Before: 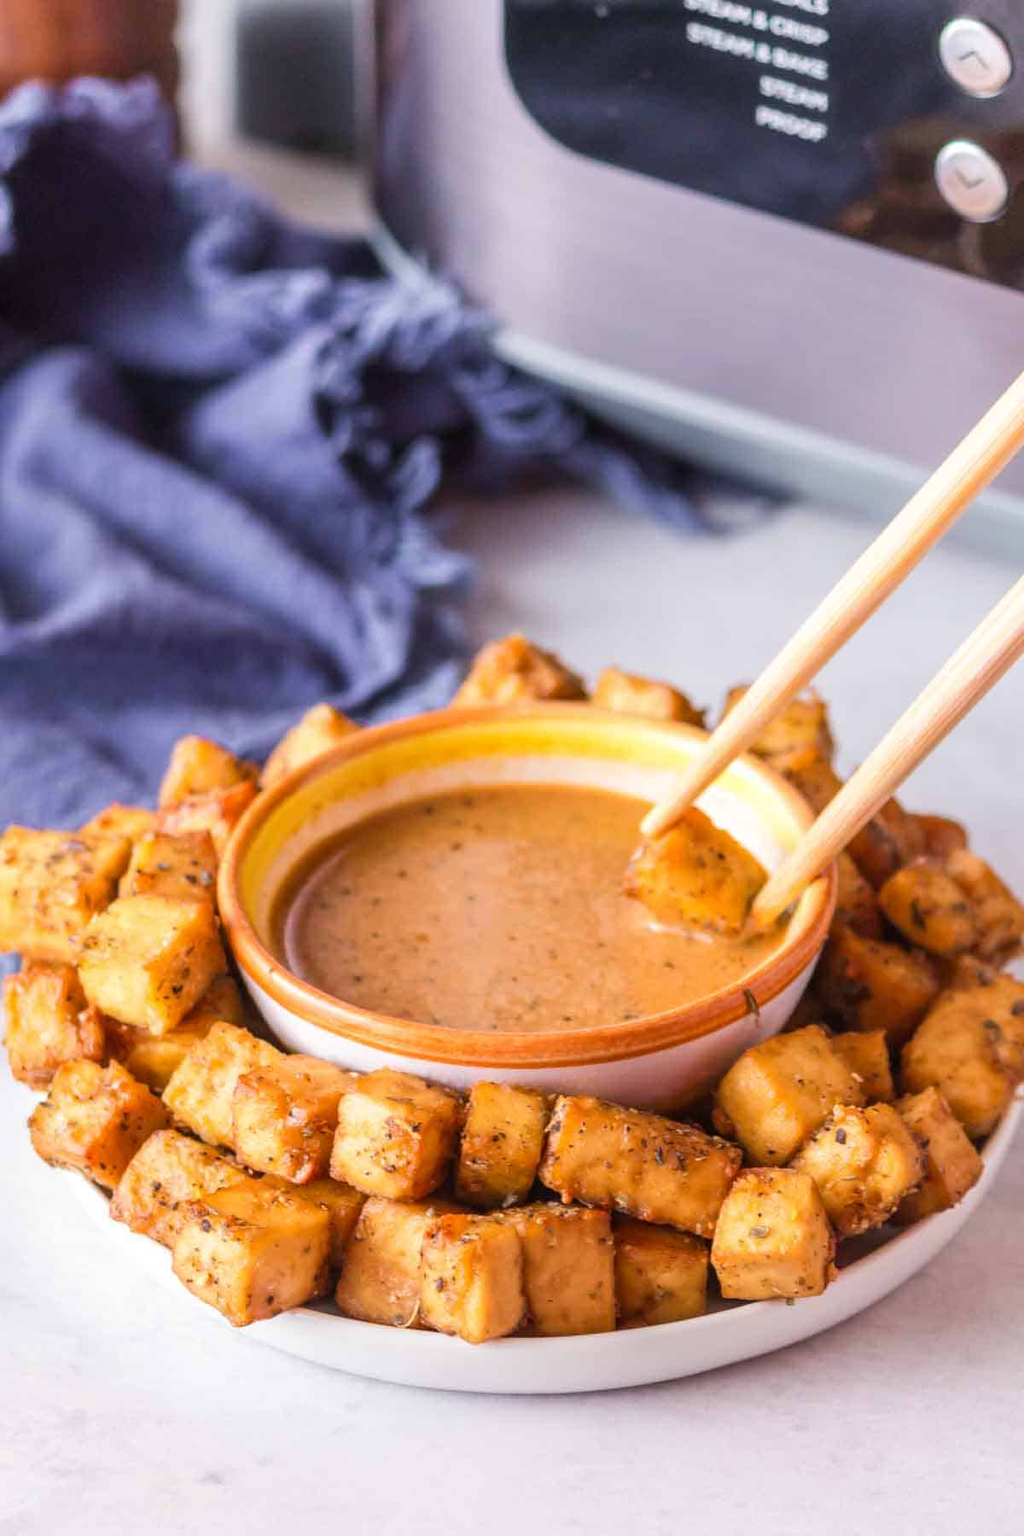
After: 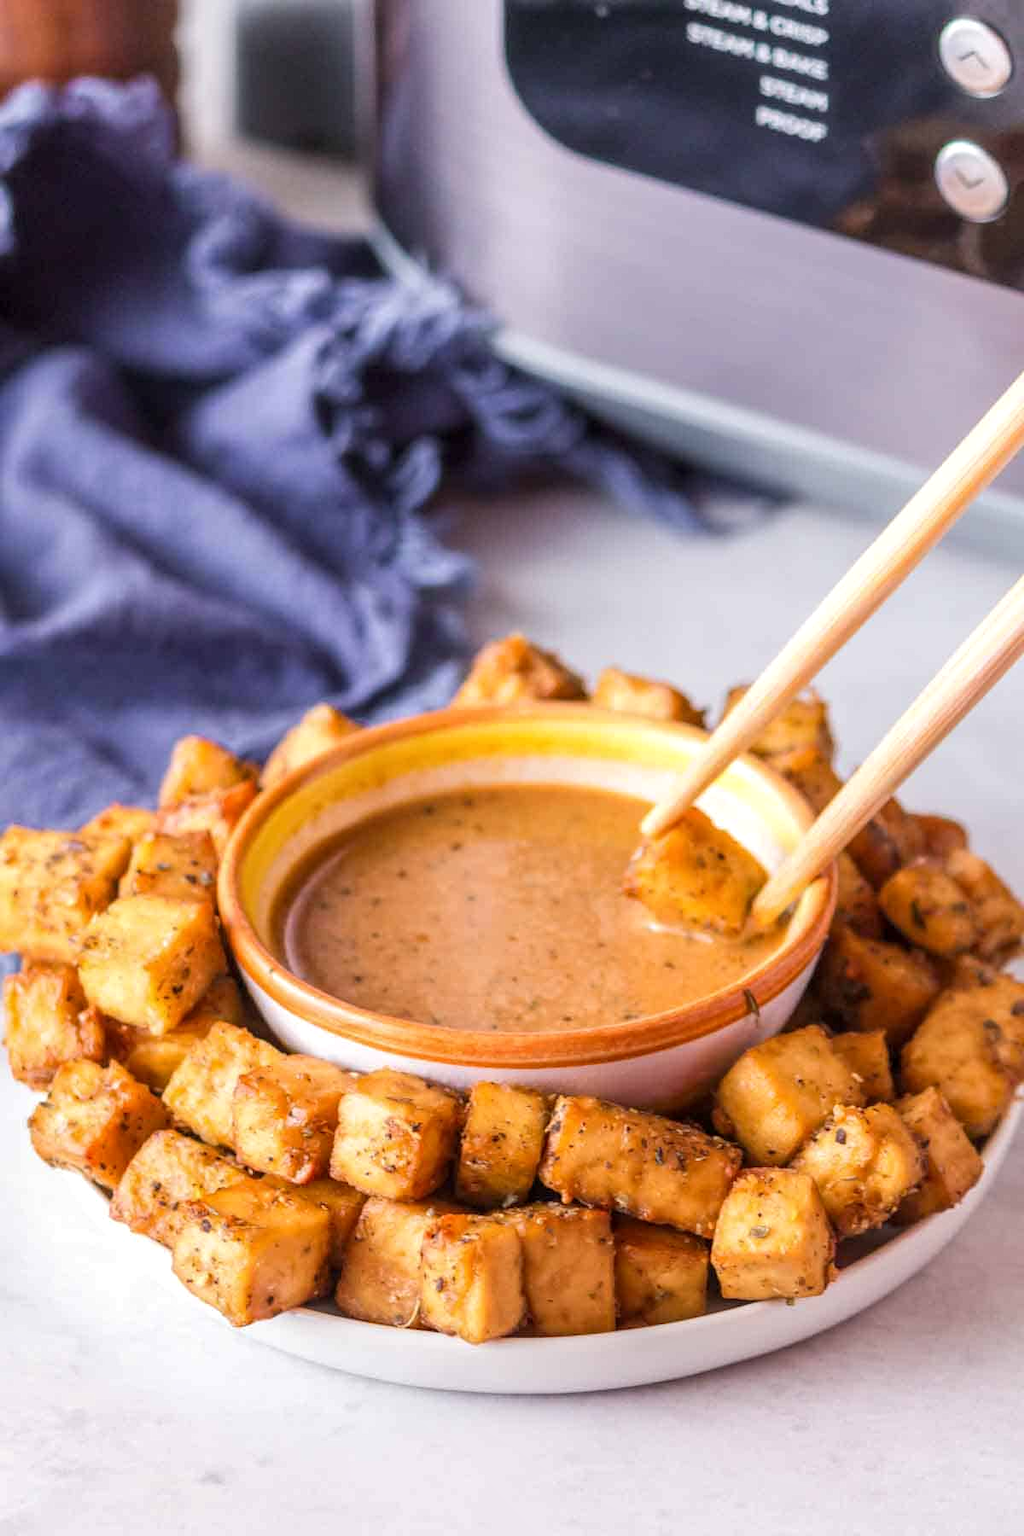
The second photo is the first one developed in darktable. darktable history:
local contrast: highlights 100%, shadows 100%, detail 120%, midtone range 0.2
levels: mode automatic
